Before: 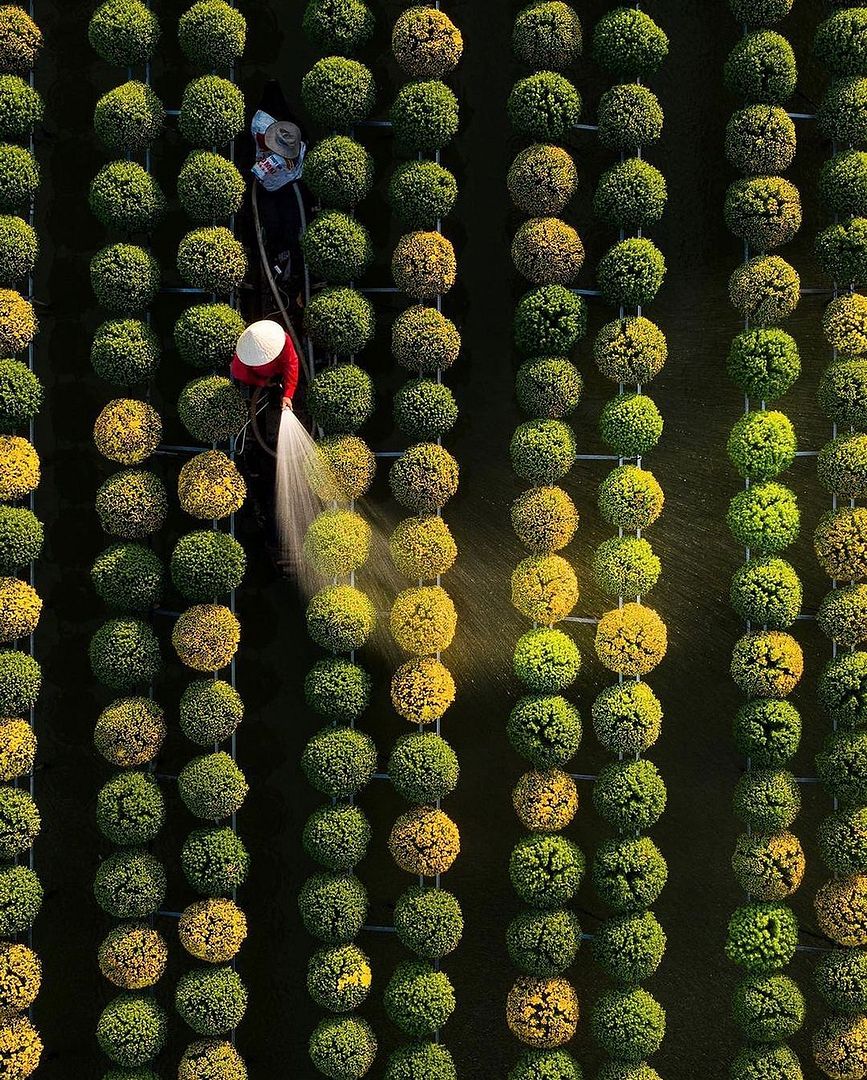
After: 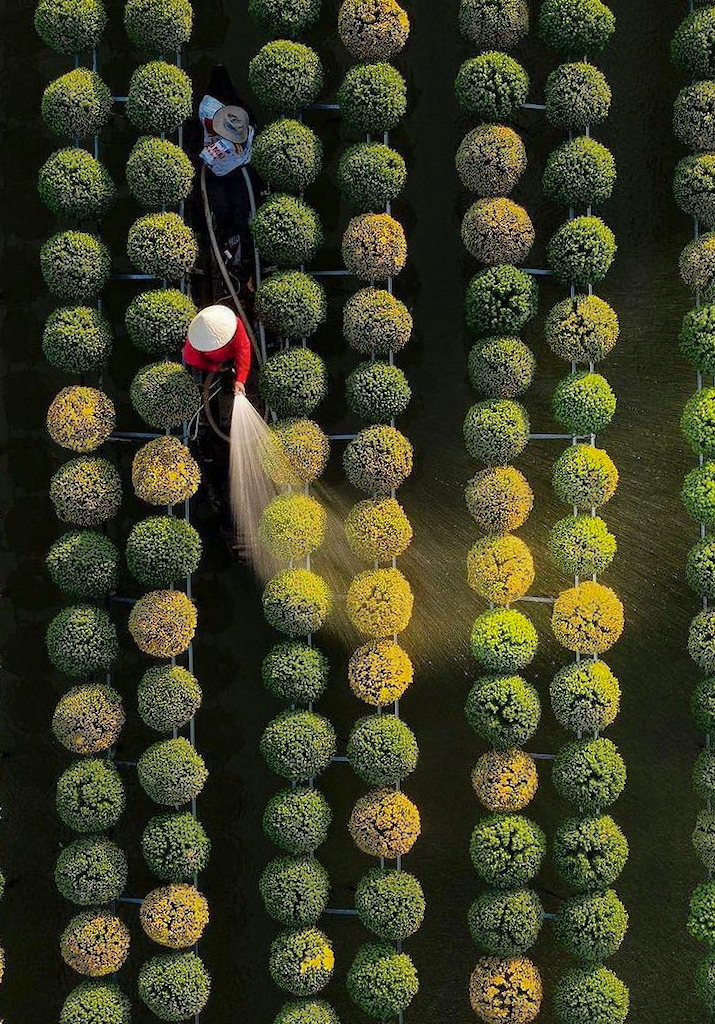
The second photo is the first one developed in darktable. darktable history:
crop and rotate: angle 1°, left 4.281%, top 0.642%, right 11.383%, bottom 2.486%
shadows and highlights: on, module defaults
